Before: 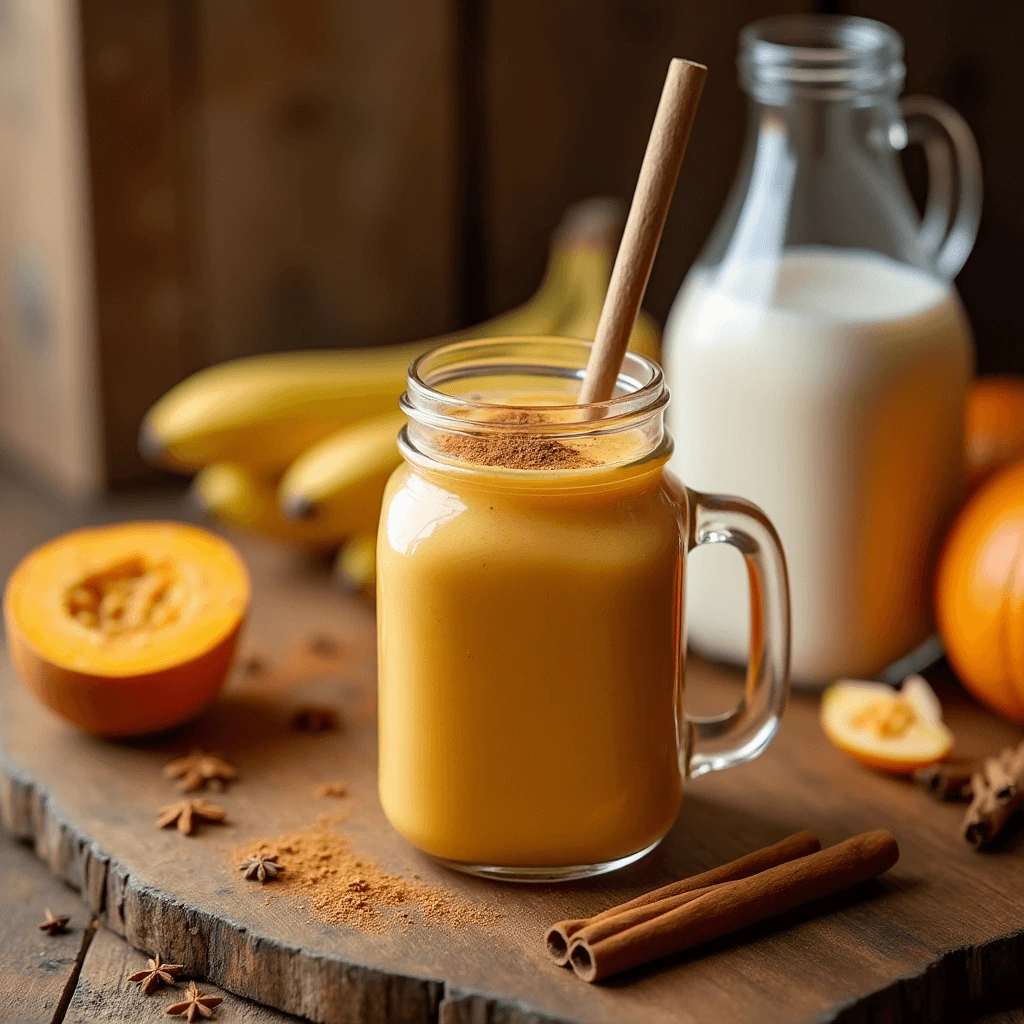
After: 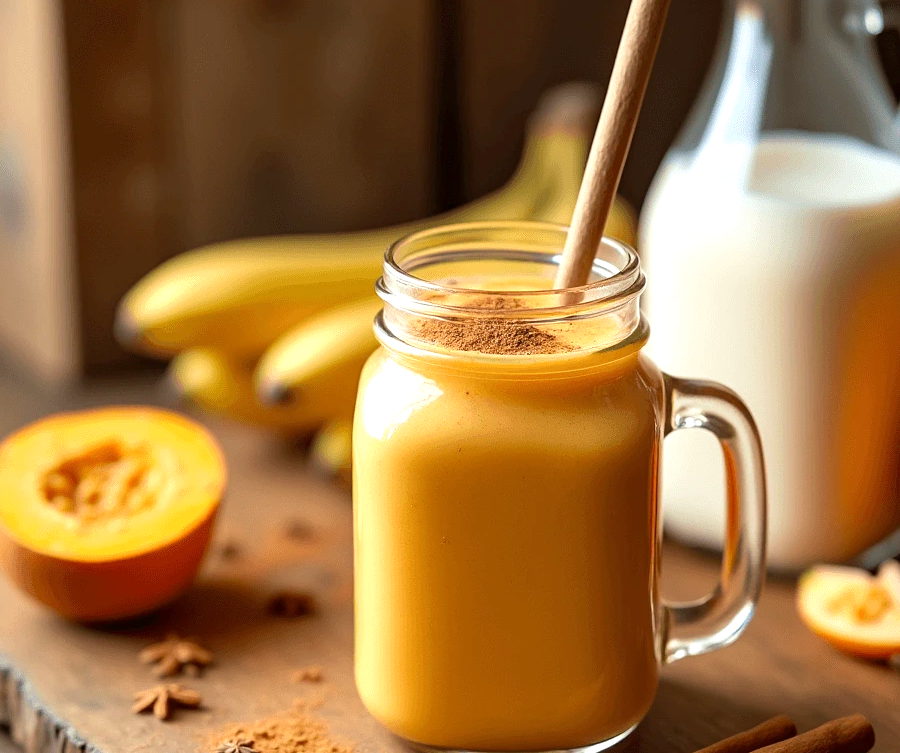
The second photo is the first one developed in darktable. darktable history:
exposure: black level correction 0.001, exposure 0.5 EV, compensate exposure bias true, compensate highlight preservation false
velvia: on, module defaults
crop and rotate: left 2.425%, top 11.305%, right 9.6%, bottom 15.08%
